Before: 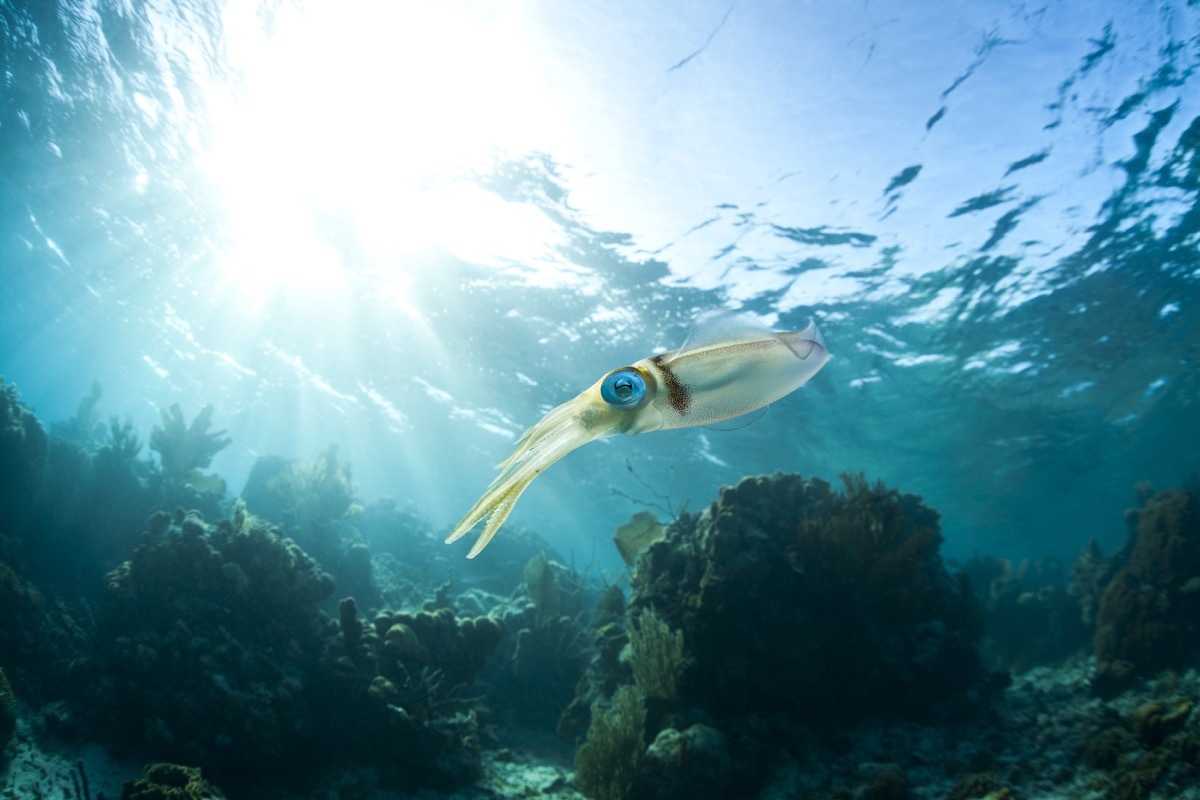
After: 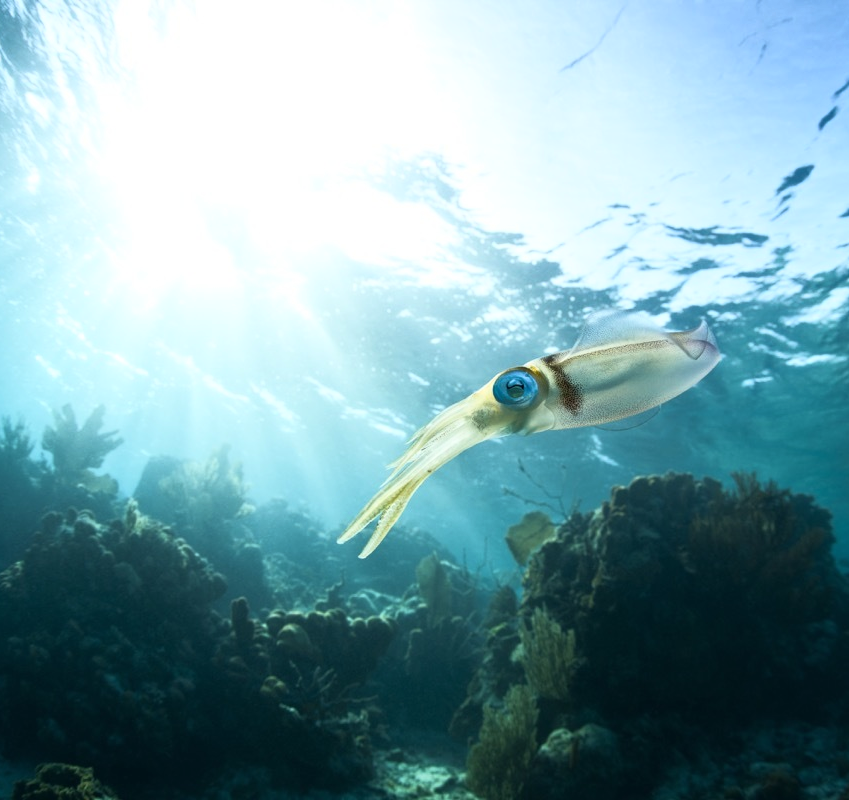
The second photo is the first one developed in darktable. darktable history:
crop and rotate: left 9.061%, right 20.142%
base curve: curves: ch0 [(0, 0) (0.257, 0.25) (0.482, 0.586) (0.757, 0.871) (1, 1)]
